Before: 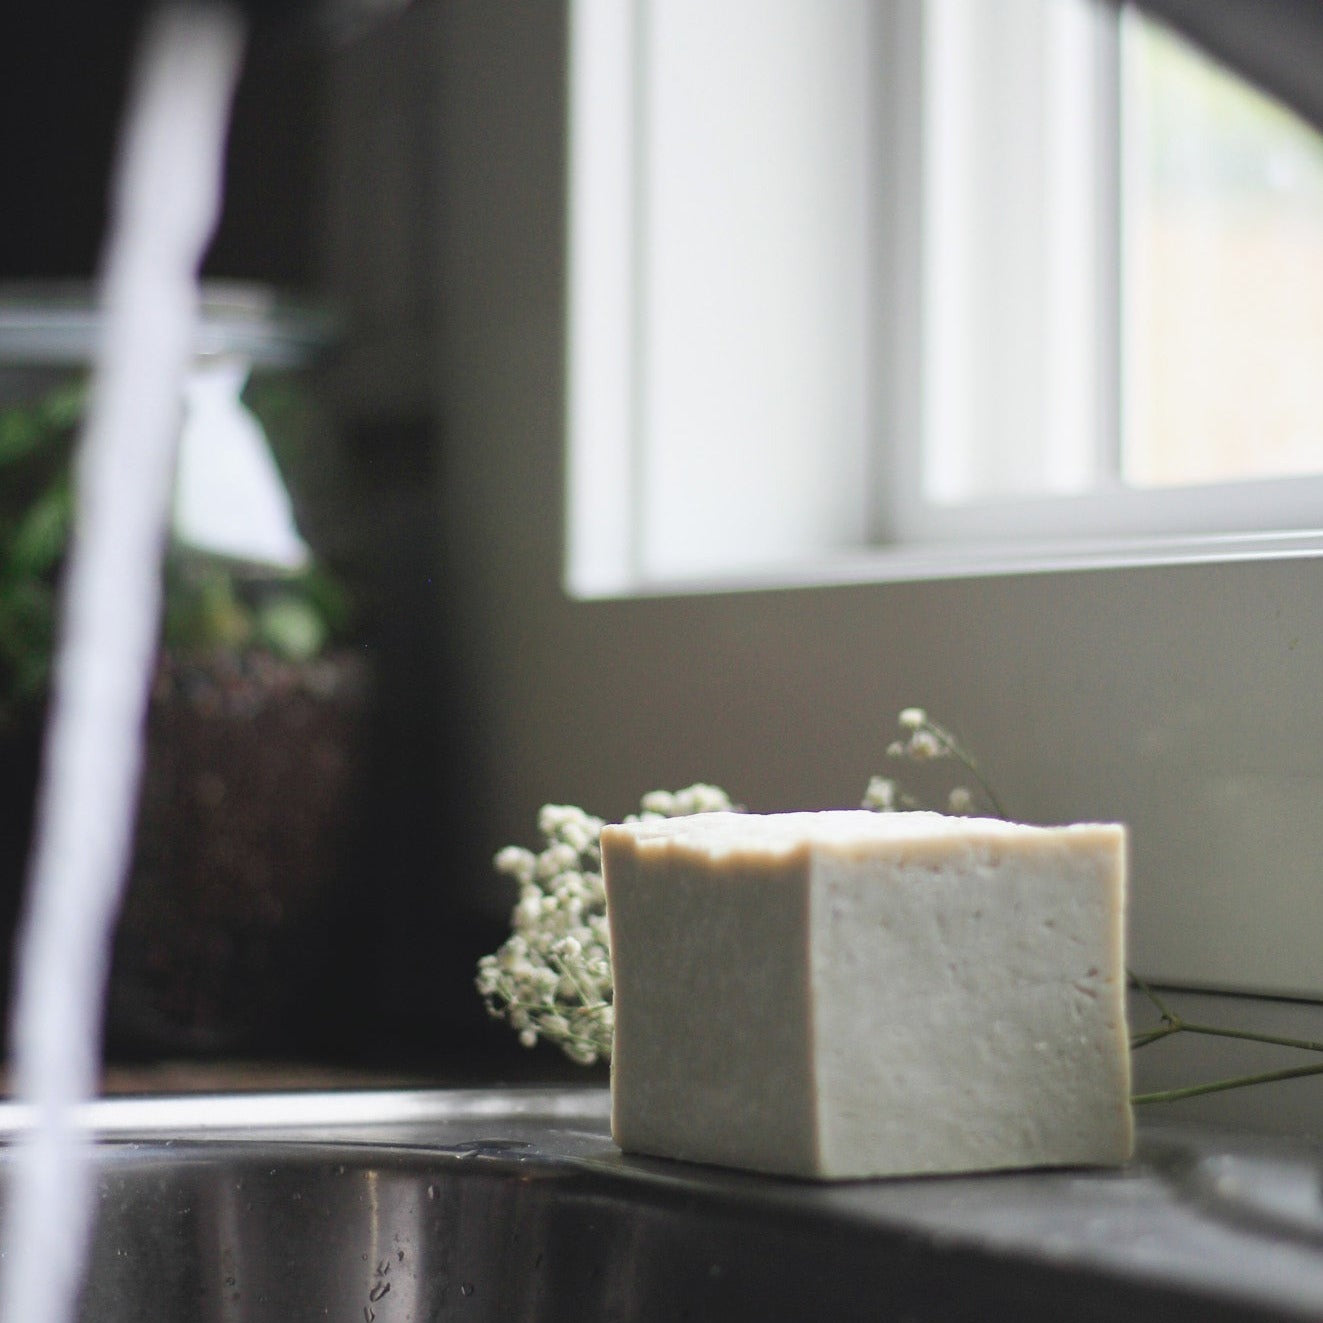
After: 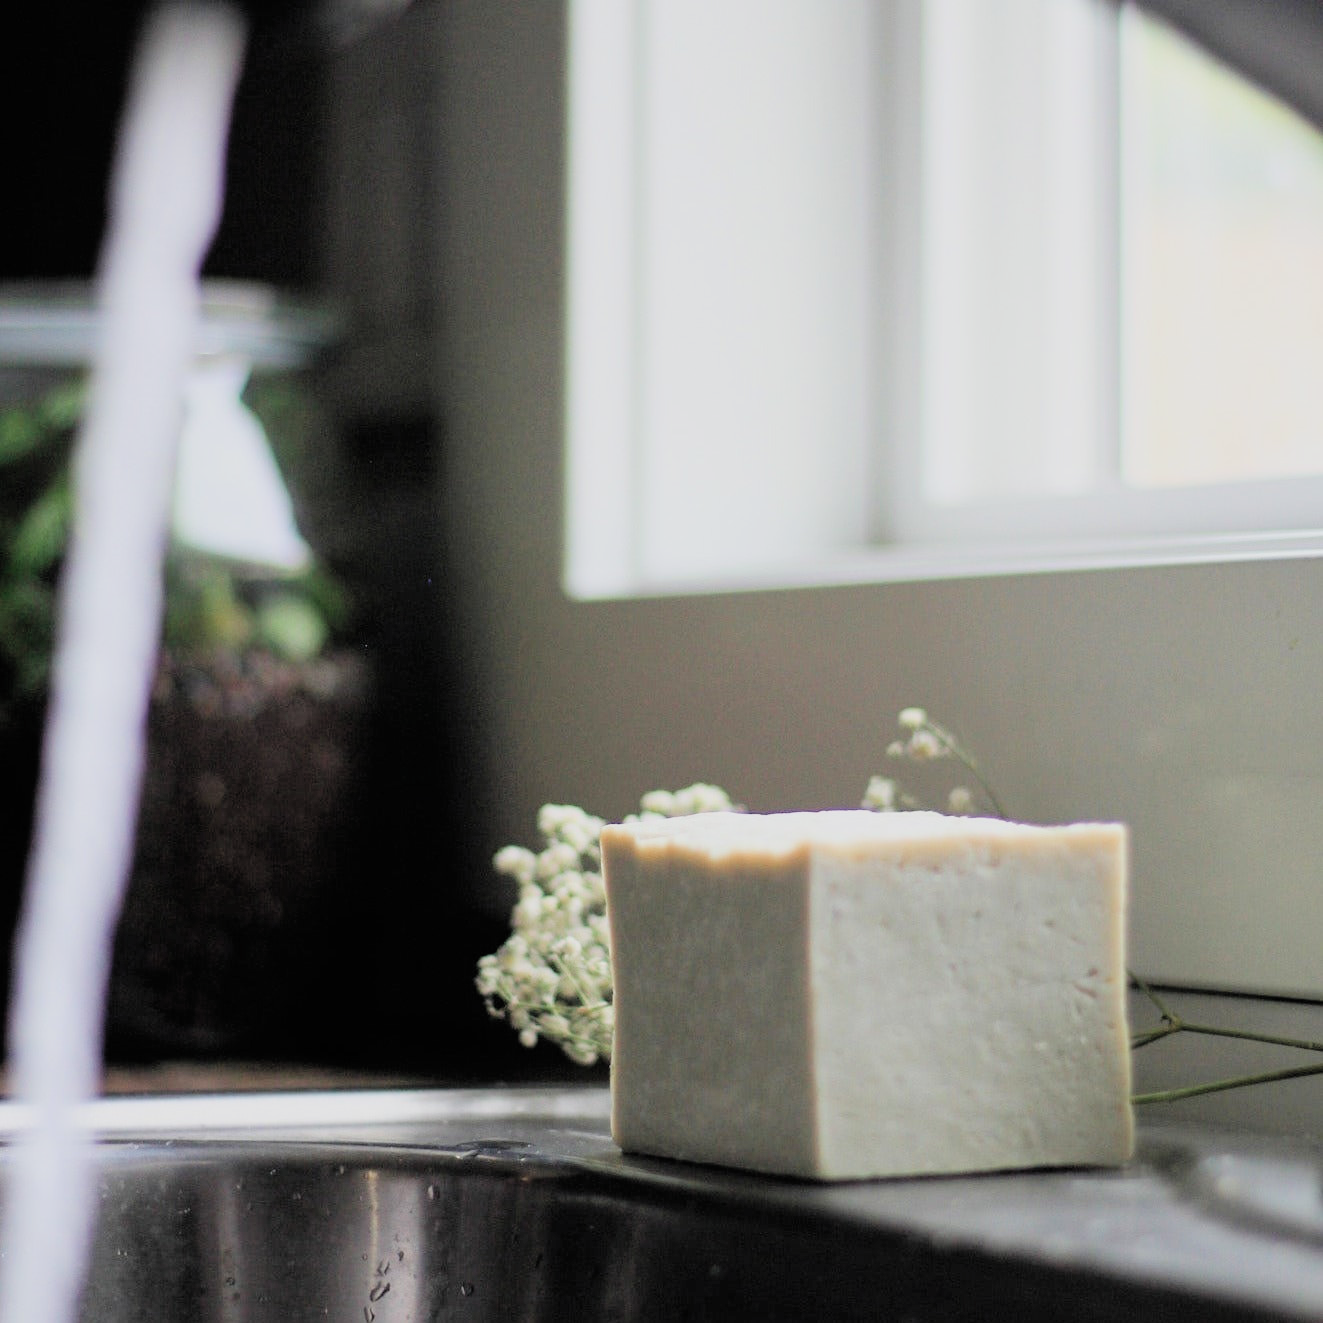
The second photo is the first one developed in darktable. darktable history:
exposure: exposure 0.6 EV, compensate highlight preservation false
filmic rgb: black relative exposure -4.58 EV, white relative exposure 4.8 EV, threshold 3 EV, hardness 2.36, latitude 36.07%, contrast 1.048, highlights saturation mix 1.32%, shadows ↔ highlights balance 1.25%, color science v4 (2020), enable highlight reconstruction true
